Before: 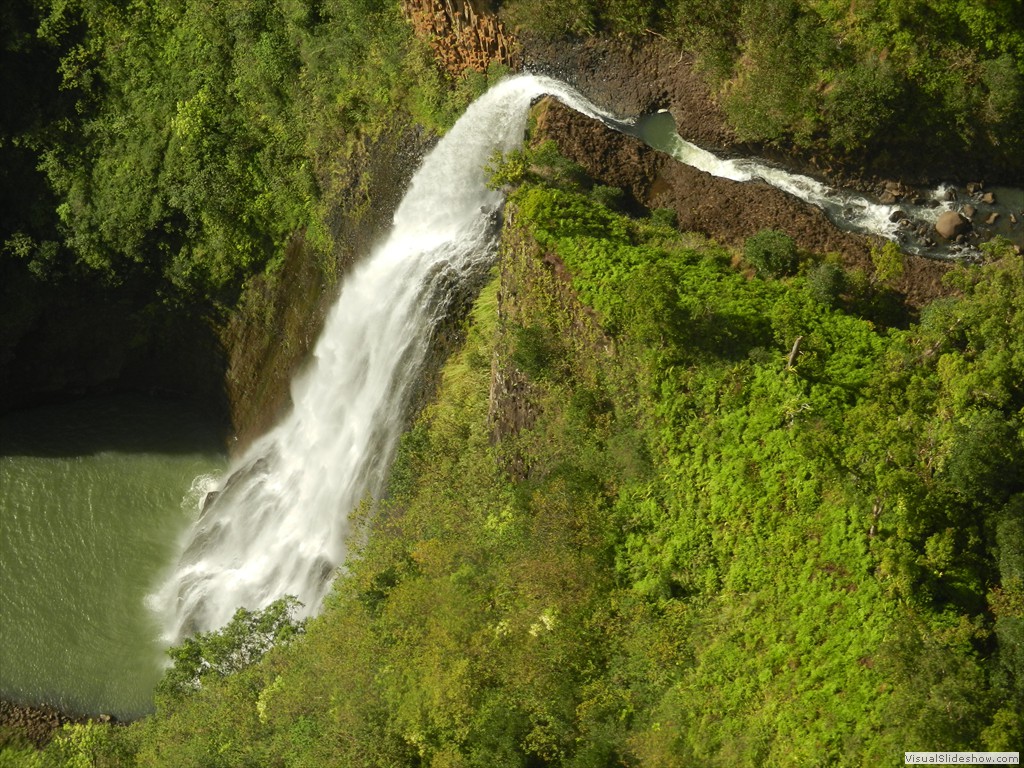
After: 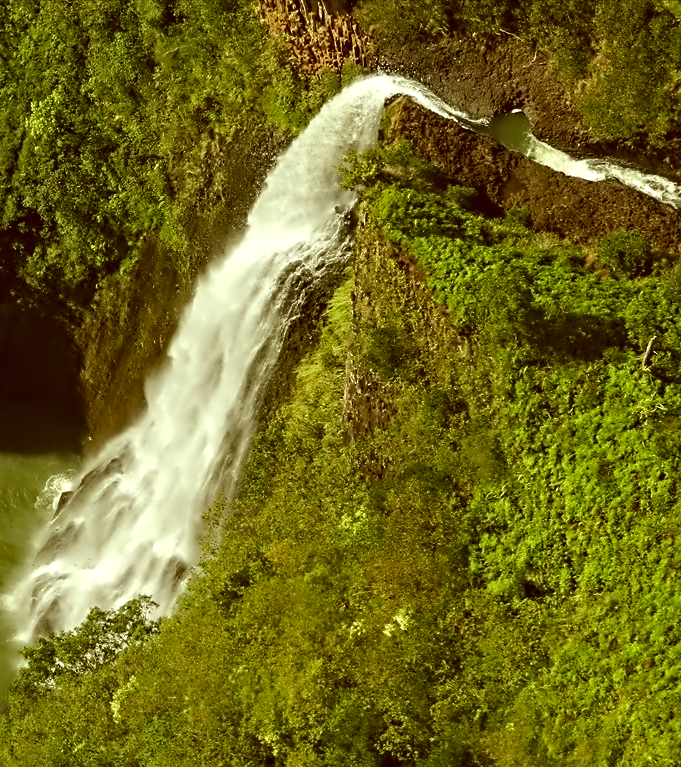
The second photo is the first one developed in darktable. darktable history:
crop and rotate: left 14.326%, right 19.119%
contrast equalizer: y [[0.5, 0.542, 0.583, 0.625, 0.667, 0.708], [0.5 ×6], [0.5 ×6], [0, 0.033, 0.067, 0.1, 0.133, 0.167], [0, 0.05, 0.1, 0.15, 0.2, 0.25]]
color correction: highlights a* -5.56, highlights b* 9.79, shadows a* 9.53, shadows b* 24.36
contrast brightness saturation: contrast 0.034, brightness -0.041
